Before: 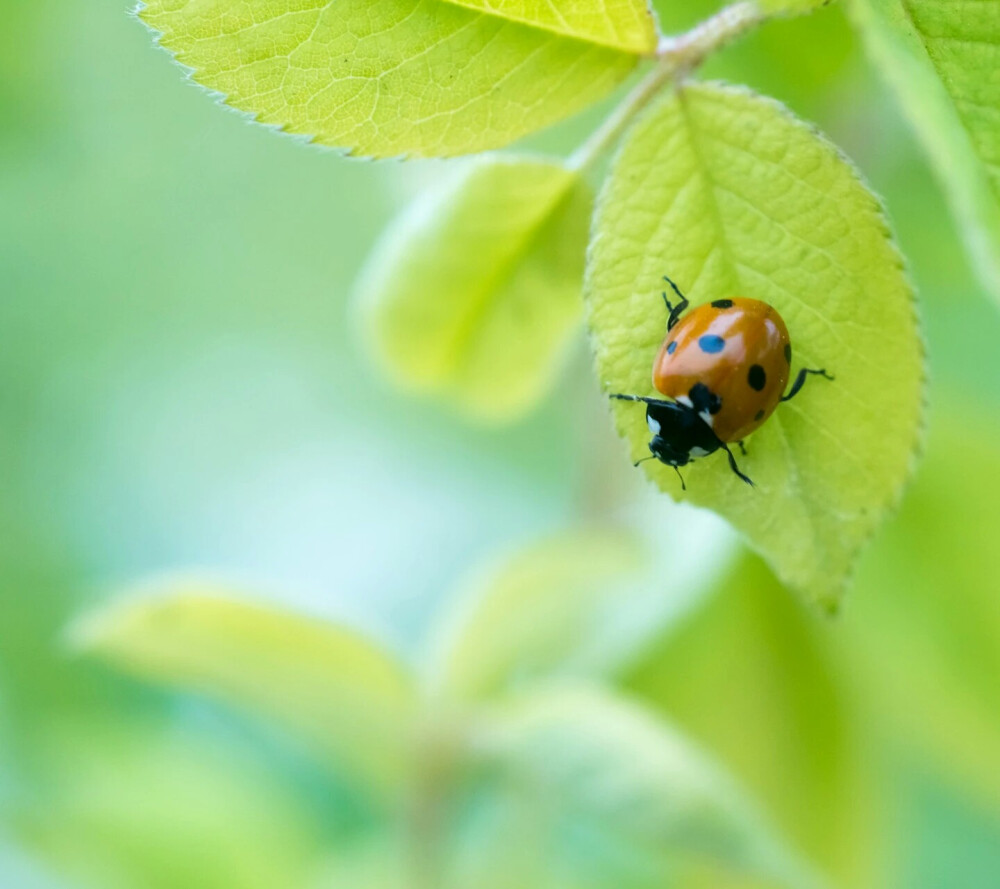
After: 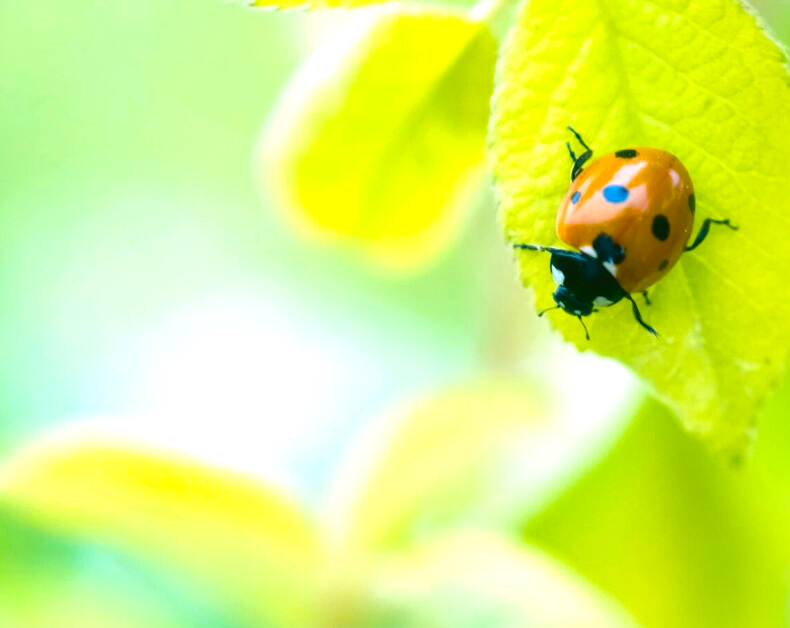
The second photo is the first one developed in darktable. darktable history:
crop: left 9.618%, top 16.918%, right 11.289%, bottom 12.354%
color balance rgb: highlights gain › chroma 3.028%, highlights gain › hue 60.19°, linear chroma grading › shadows 31.972%, linear chroma grading › global chroma -1.841%, linear chroma grading › mid-tones 4.276%, perceptual saturation grading › global saturation 19.534%, perceptual brilliance grading › global brilliance 2.87%, perceptual brilliance grading › highlights -2.946%, perceptual brilliance grading › shadows 3.707%, global vibrance 20%
exposure: black level correction -0.002, exposure 0.714 EV, compensate highlight preservation false
